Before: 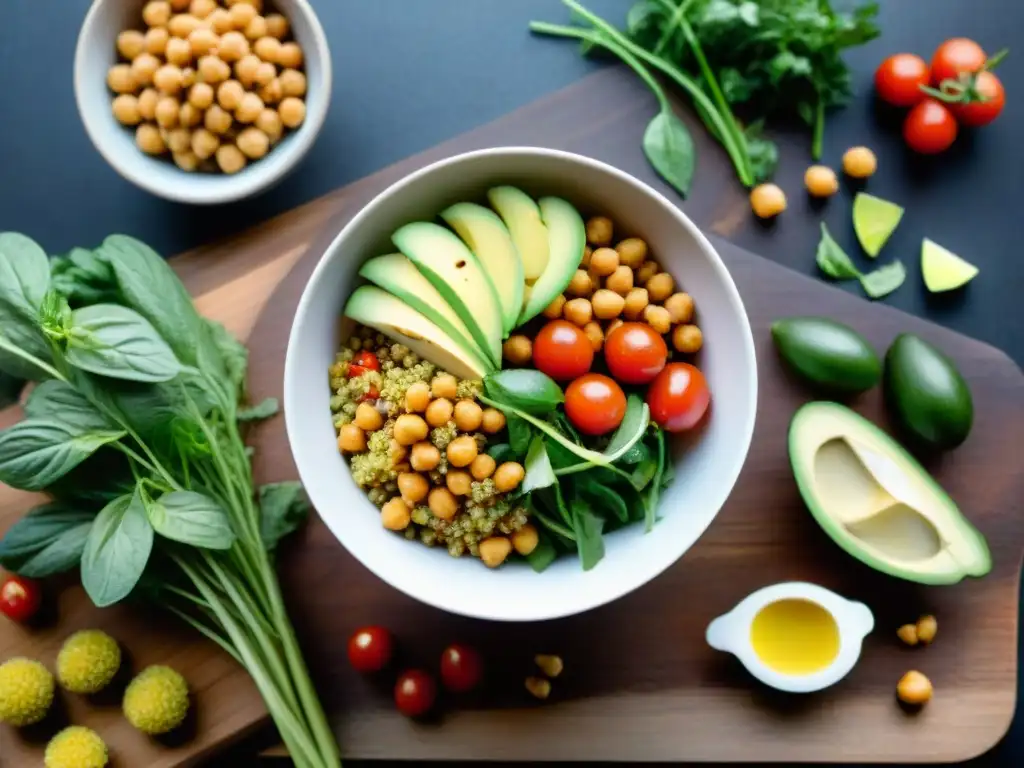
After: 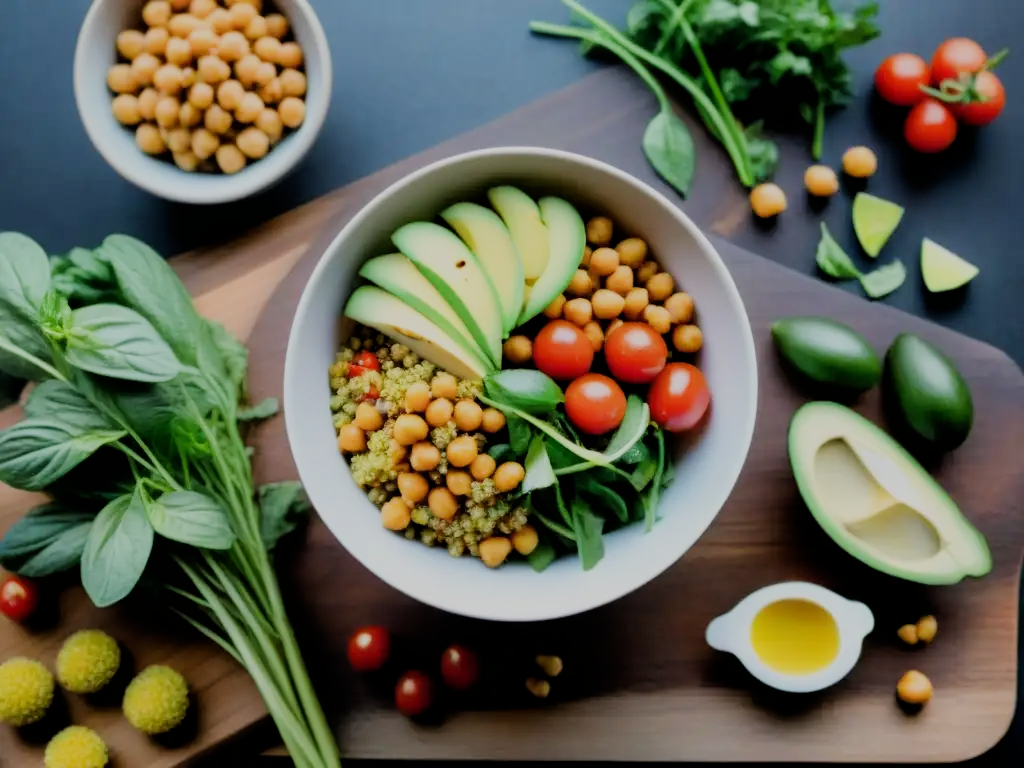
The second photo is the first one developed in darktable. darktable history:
filmic rgb: black relative exposure -6.77 EV, white relative exposure 5.92 EV, hardness 2.69
